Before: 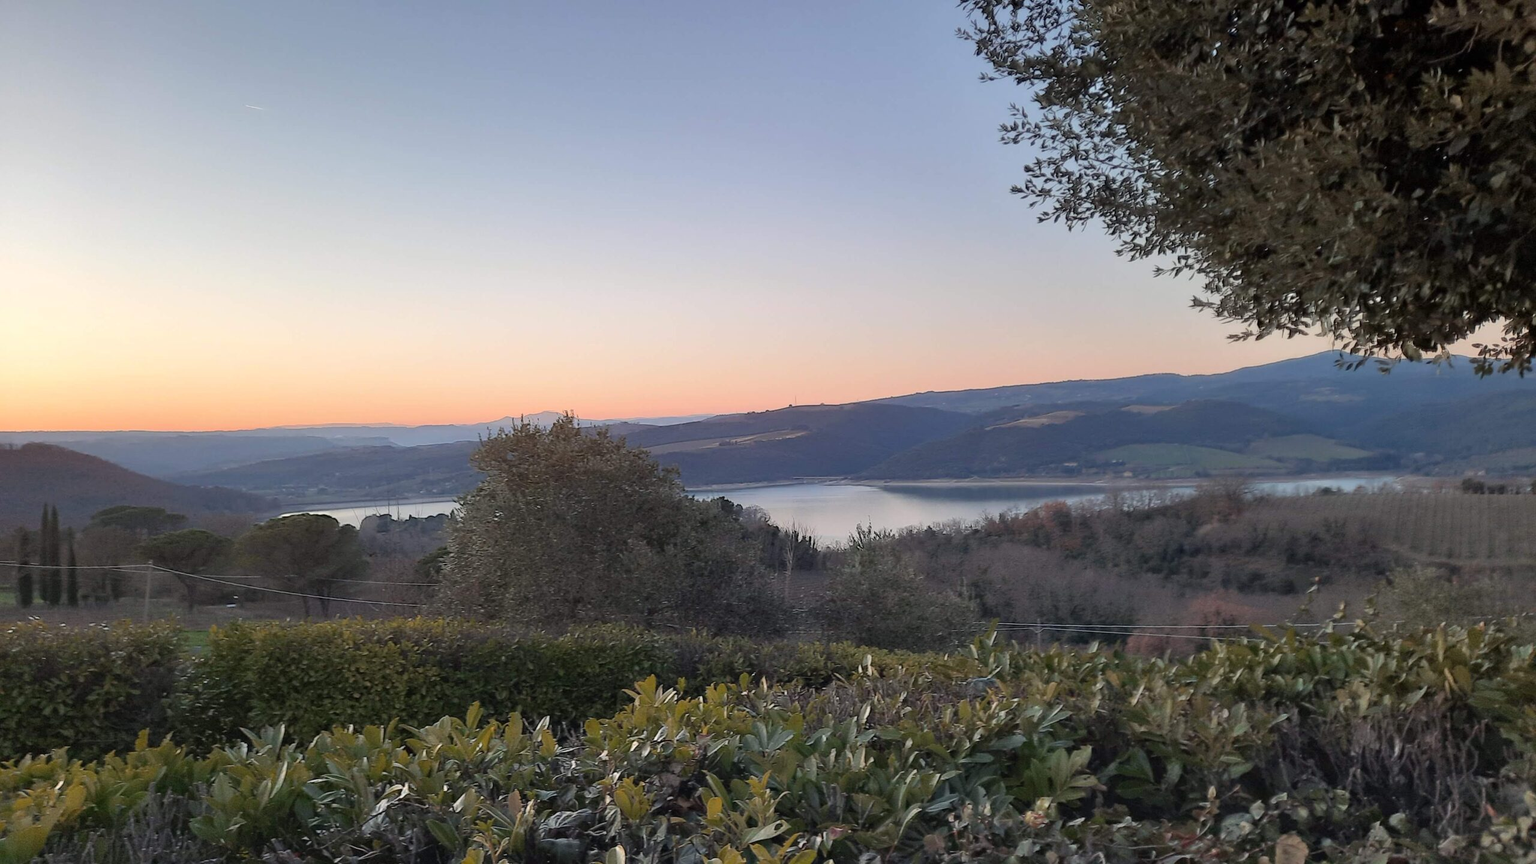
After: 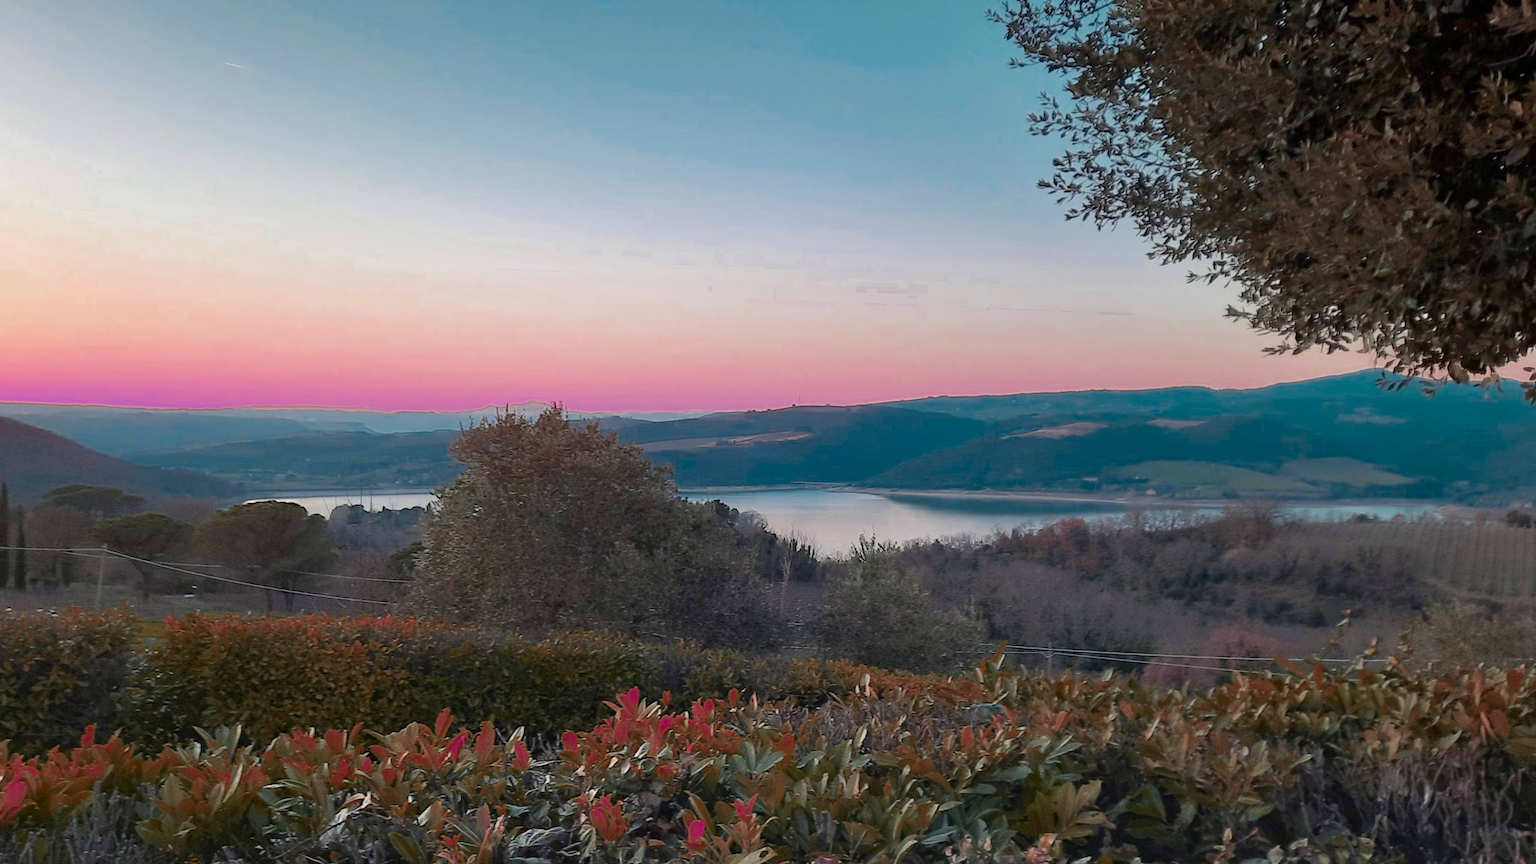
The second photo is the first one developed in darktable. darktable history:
color zones: curves: ch0 [(0.826, 0.353)]; ch1 [(0.242, 0.647) (0.889, 0.342)]; ch2 [(0.246, 0.089) (0.969, 0.068)]
crop and rotate: angle -2.19°
